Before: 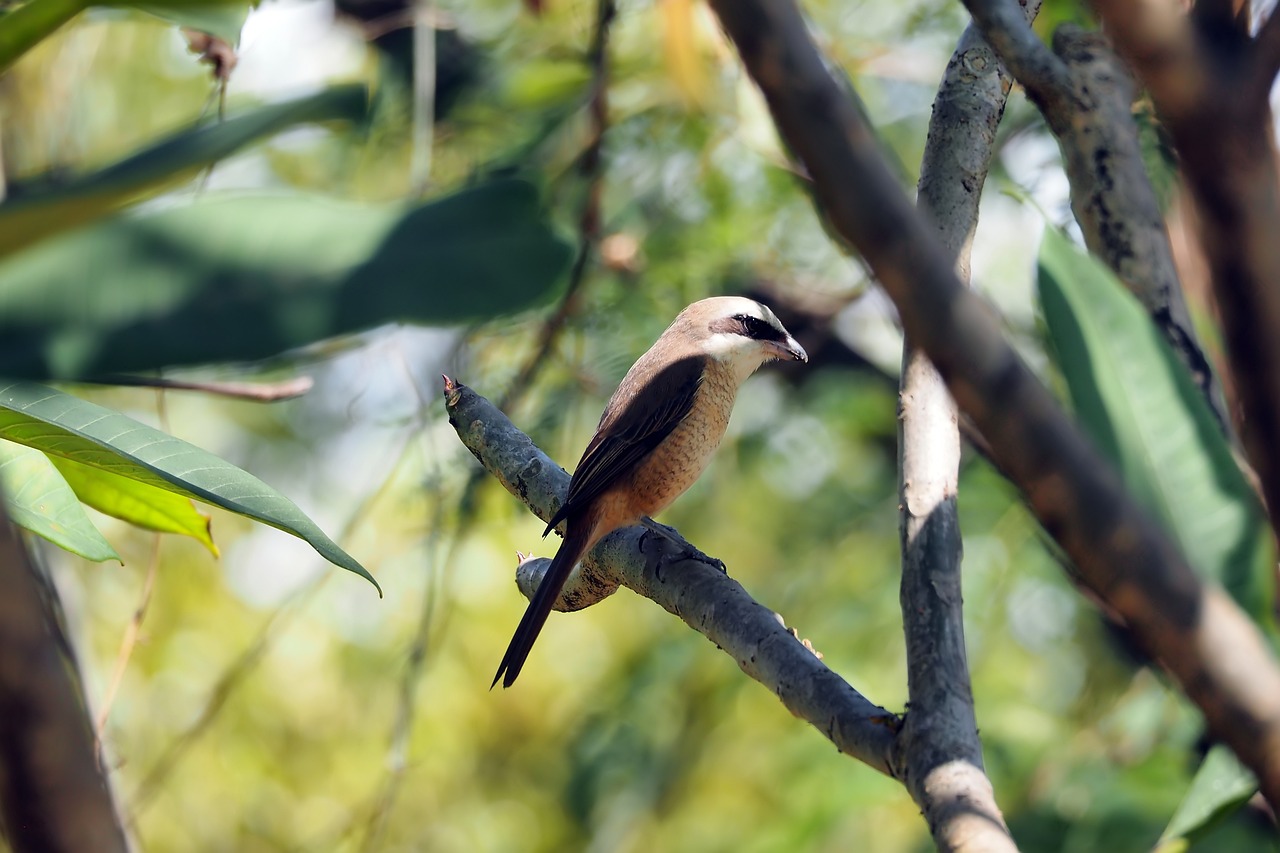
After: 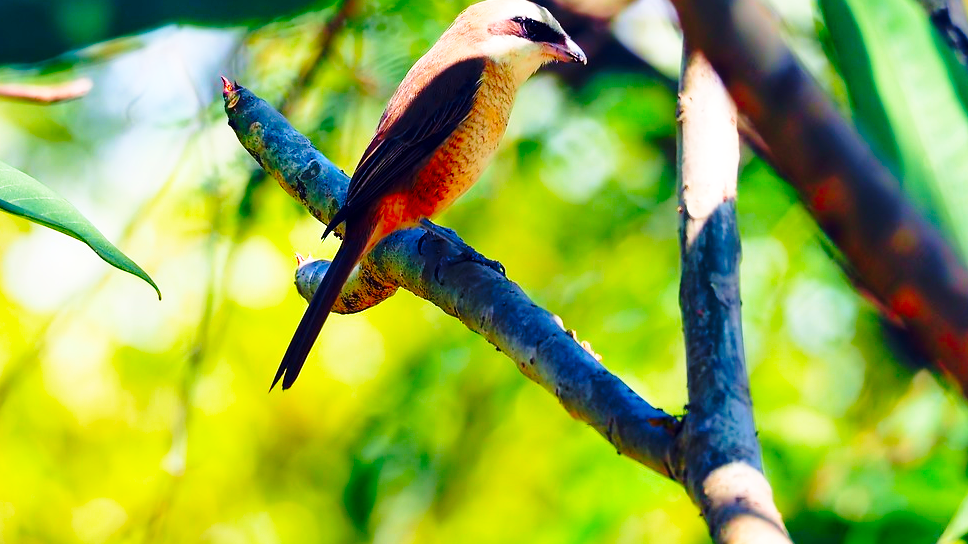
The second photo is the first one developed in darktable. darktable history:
base curve: curves: ch0 [(0, 0) (0.036, 0.037) (0.121, 0.228) (0.46, 0.76) (0.859, 0.983) (1, 1)], preserve colors none
velvia: on, module defaults
crop and rotate: left 17.299%, top 35.115%, right 7.015%, bottom 1.024%
color correction: saturation 2.15
